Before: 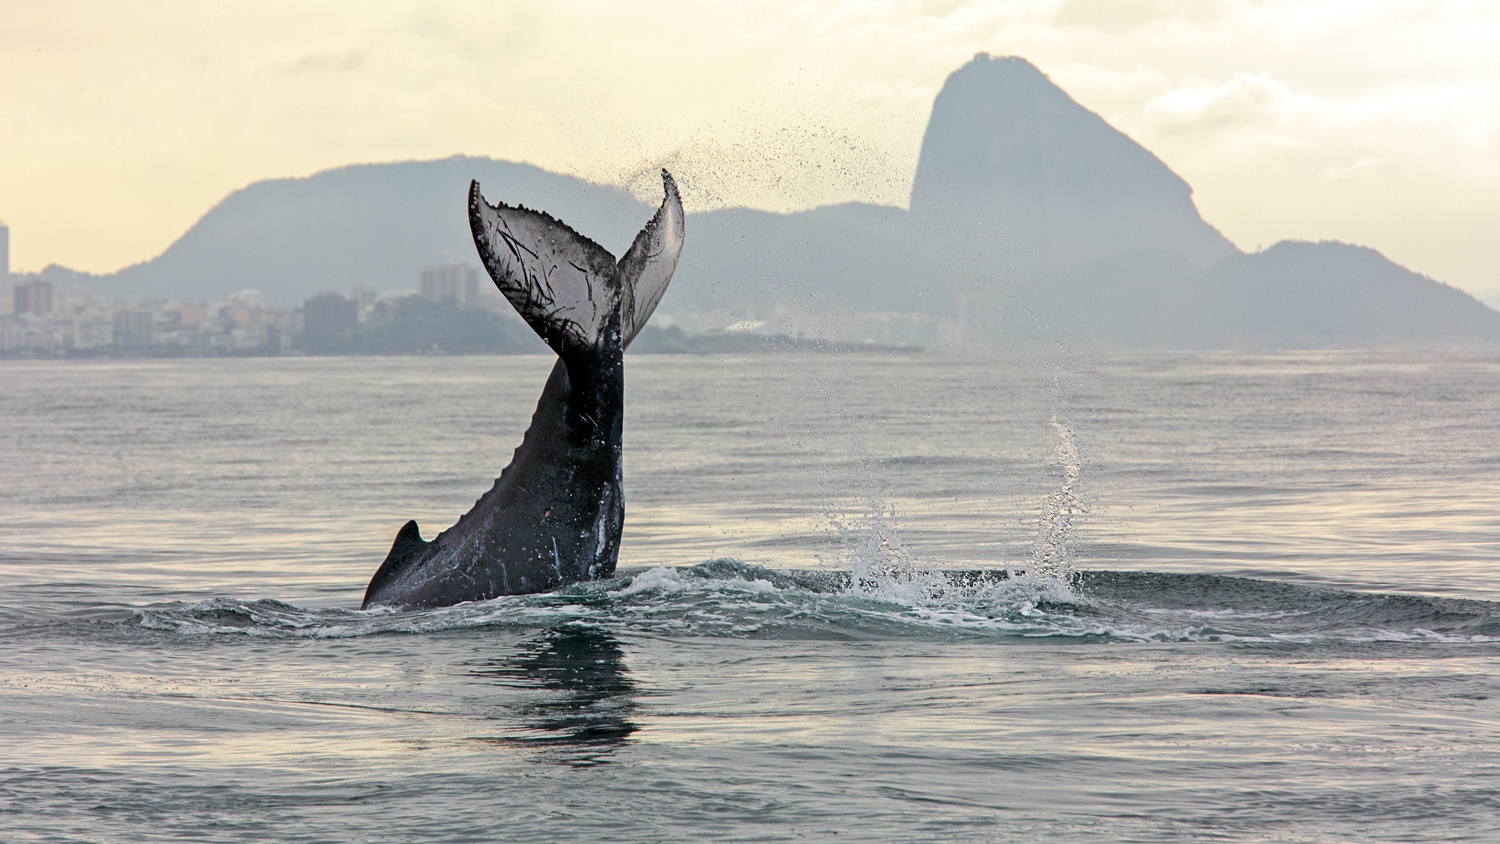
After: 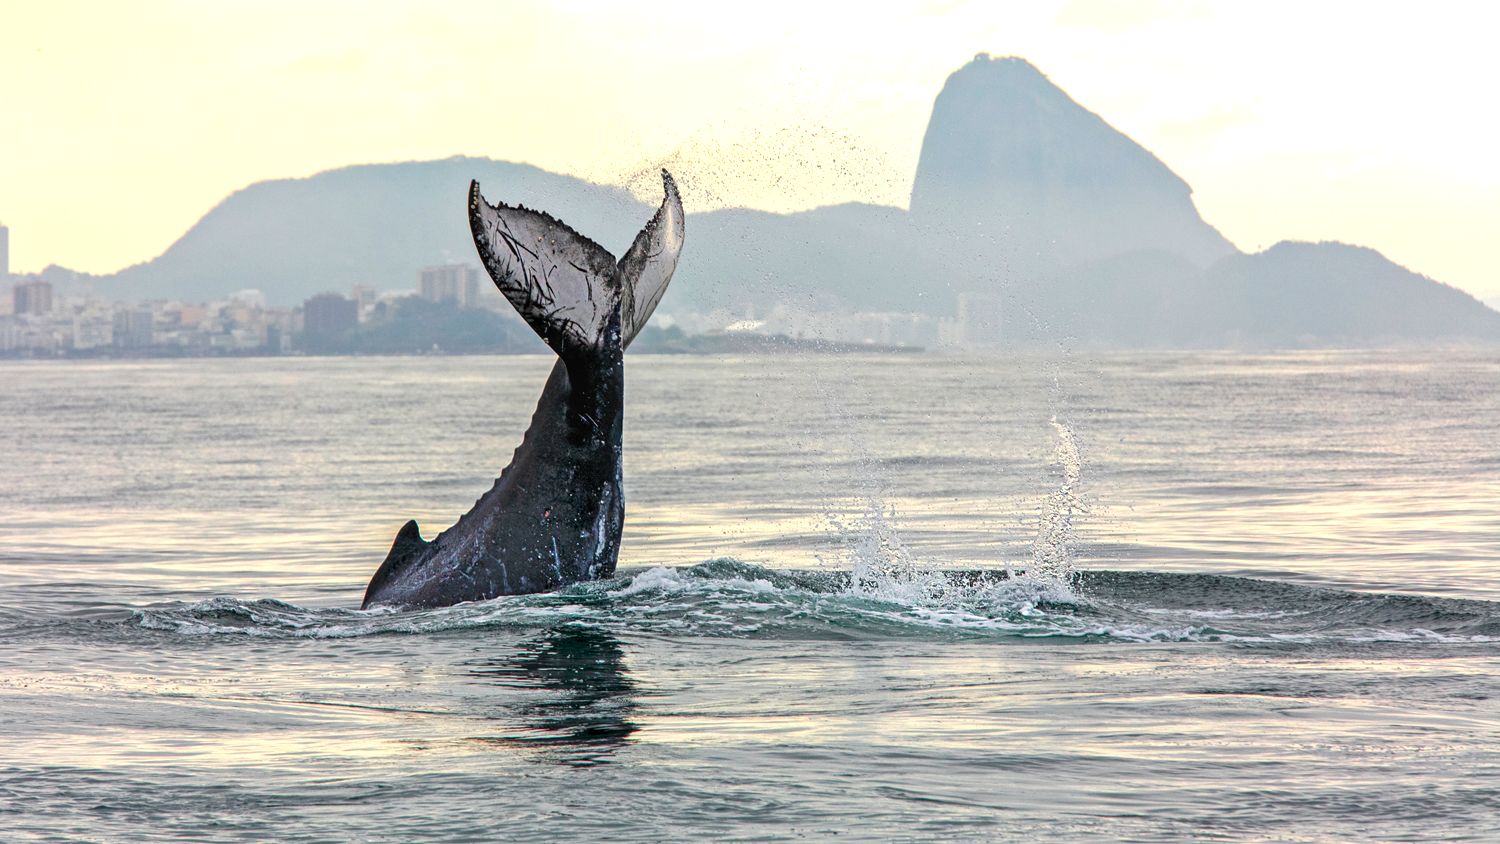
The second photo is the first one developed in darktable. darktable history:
exposure: exposure 0.376 EV, compensate highlight preservation false
local contrast: on, module defaults
color zones: curves: ch0 [(0, 0.613) (0.01, 0.613) (0.245, 0.448) (0.498, 0.529) (0.642, 0.665) (0.879, 0.777) (0.99, 0.613)]; ch1 [(0, 0) (0.143, 0) (0.286, 0) (0.429, 0) (0.571, 0) (0.714, 0) (0.857, 0)], mix -131.09%
